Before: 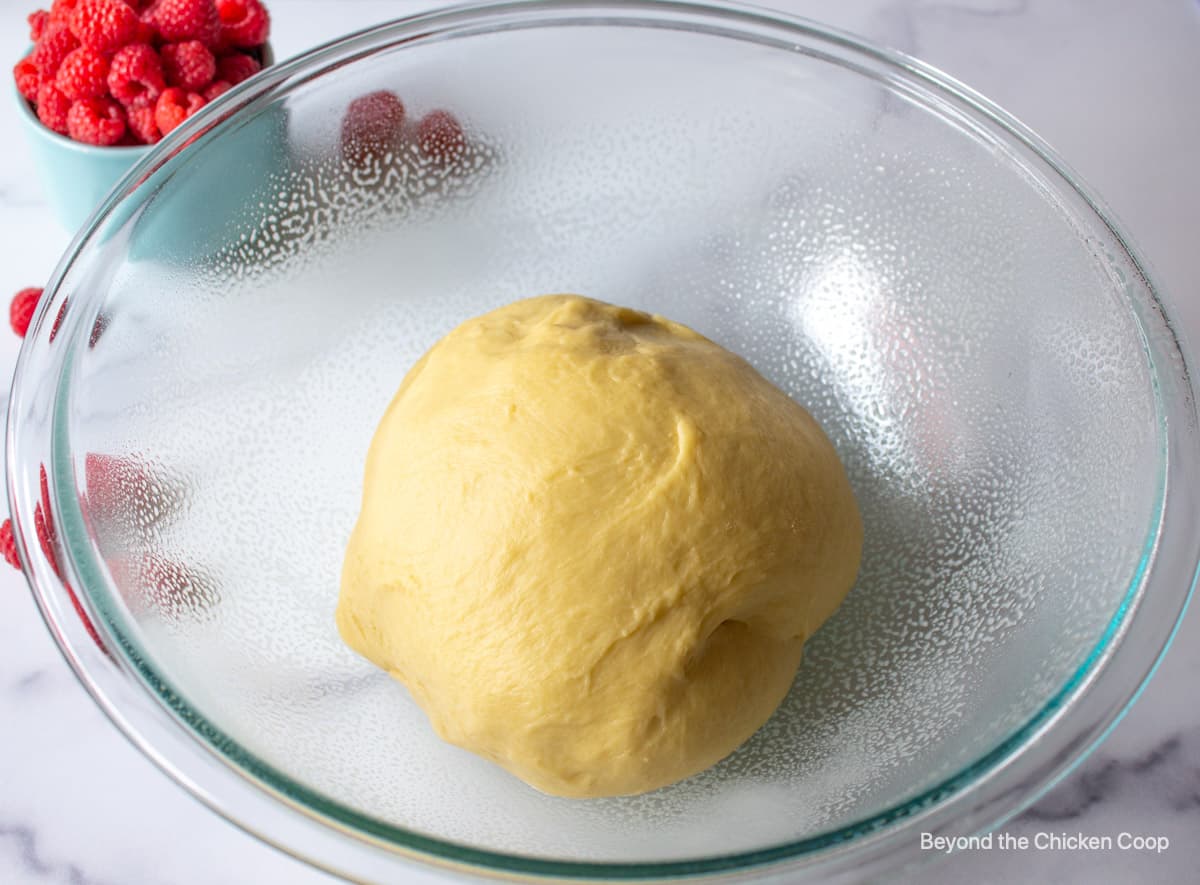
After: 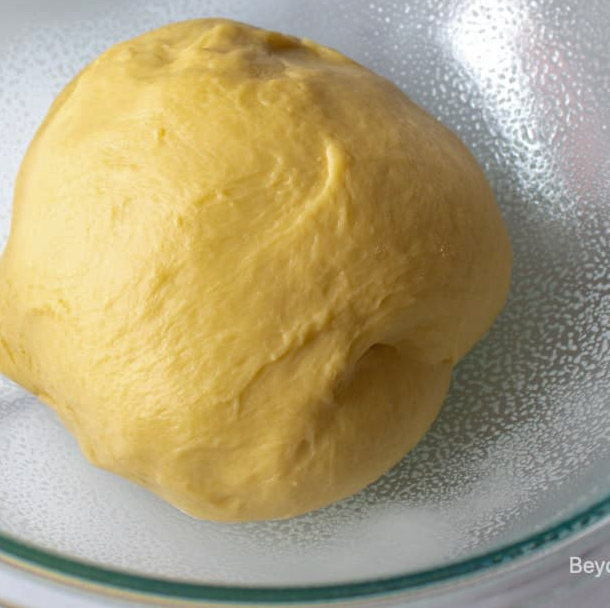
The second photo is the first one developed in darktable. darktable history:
crop and rotate: left 29.328%, top 31.262%, right 19.811%
shadows and highlights: on, module defaults
